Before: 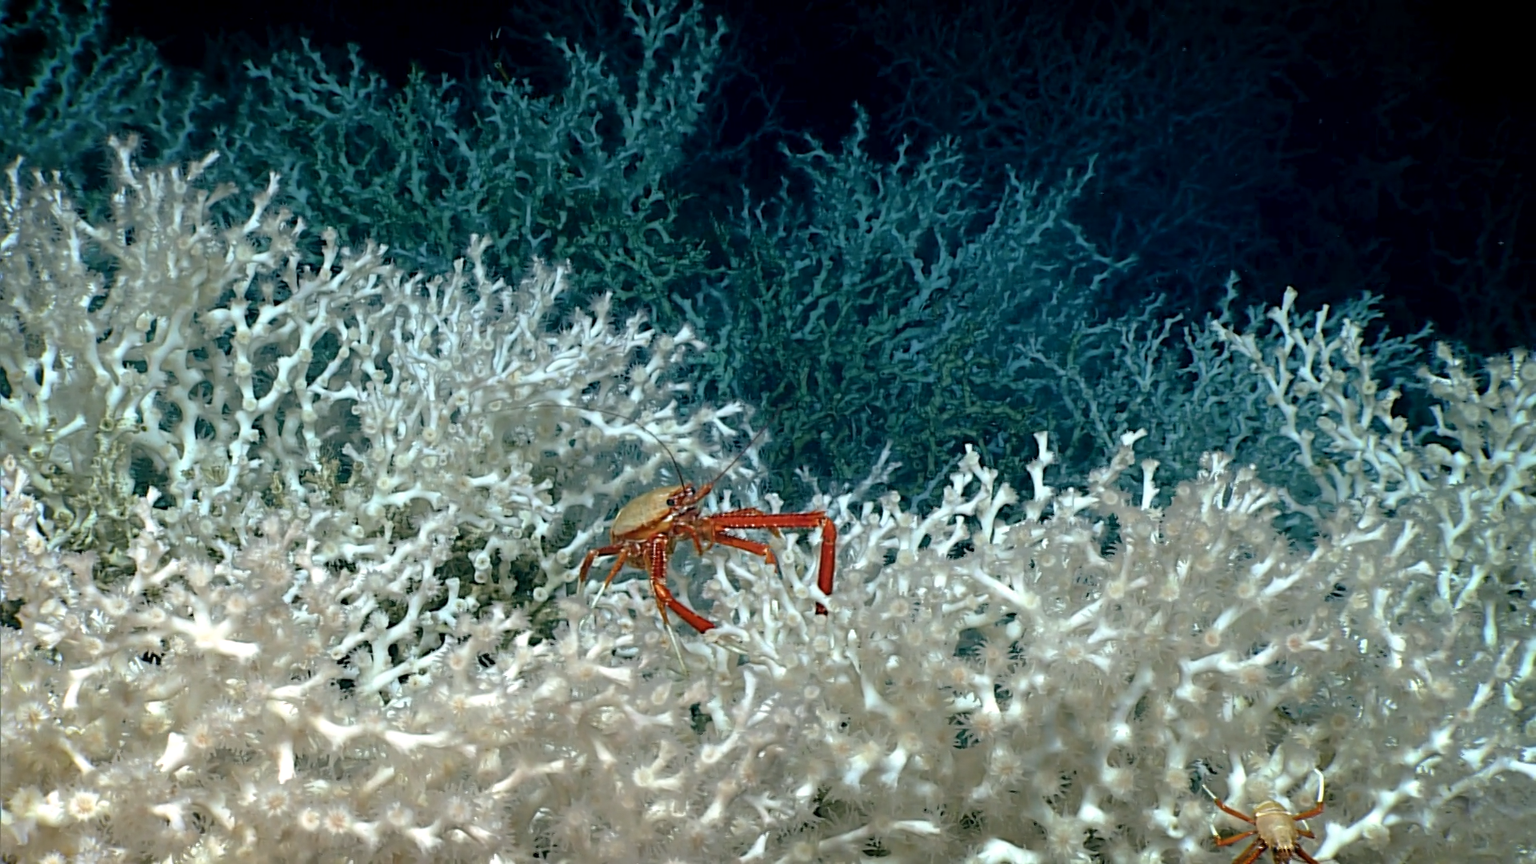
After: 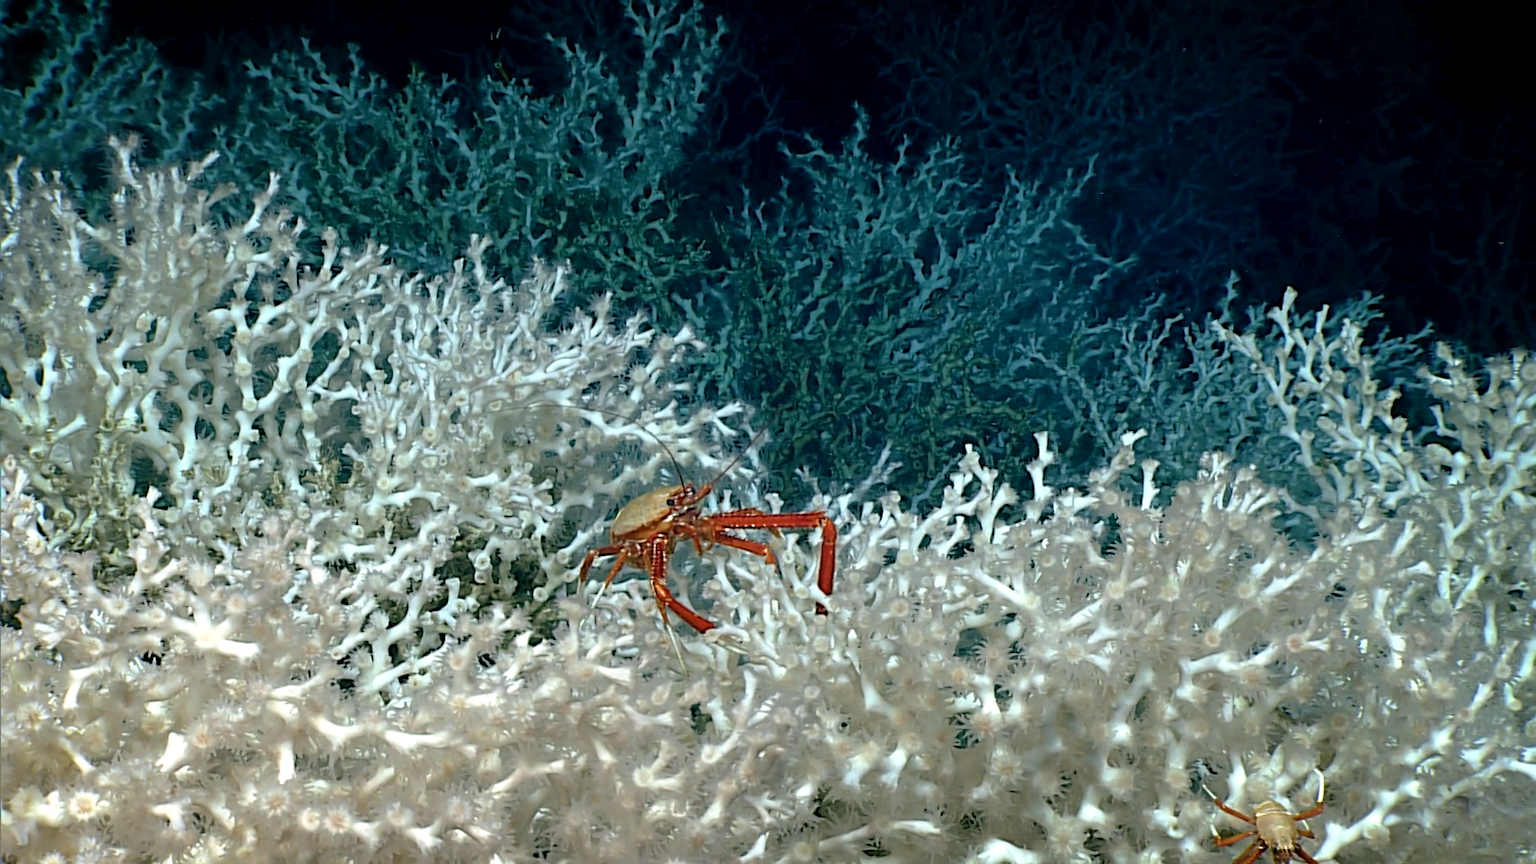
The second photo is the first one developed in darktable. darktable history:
sharpen: amount 0.206
levels: mode automatic, white 99.96%, levels [0.062, 0.494, 0.925]
